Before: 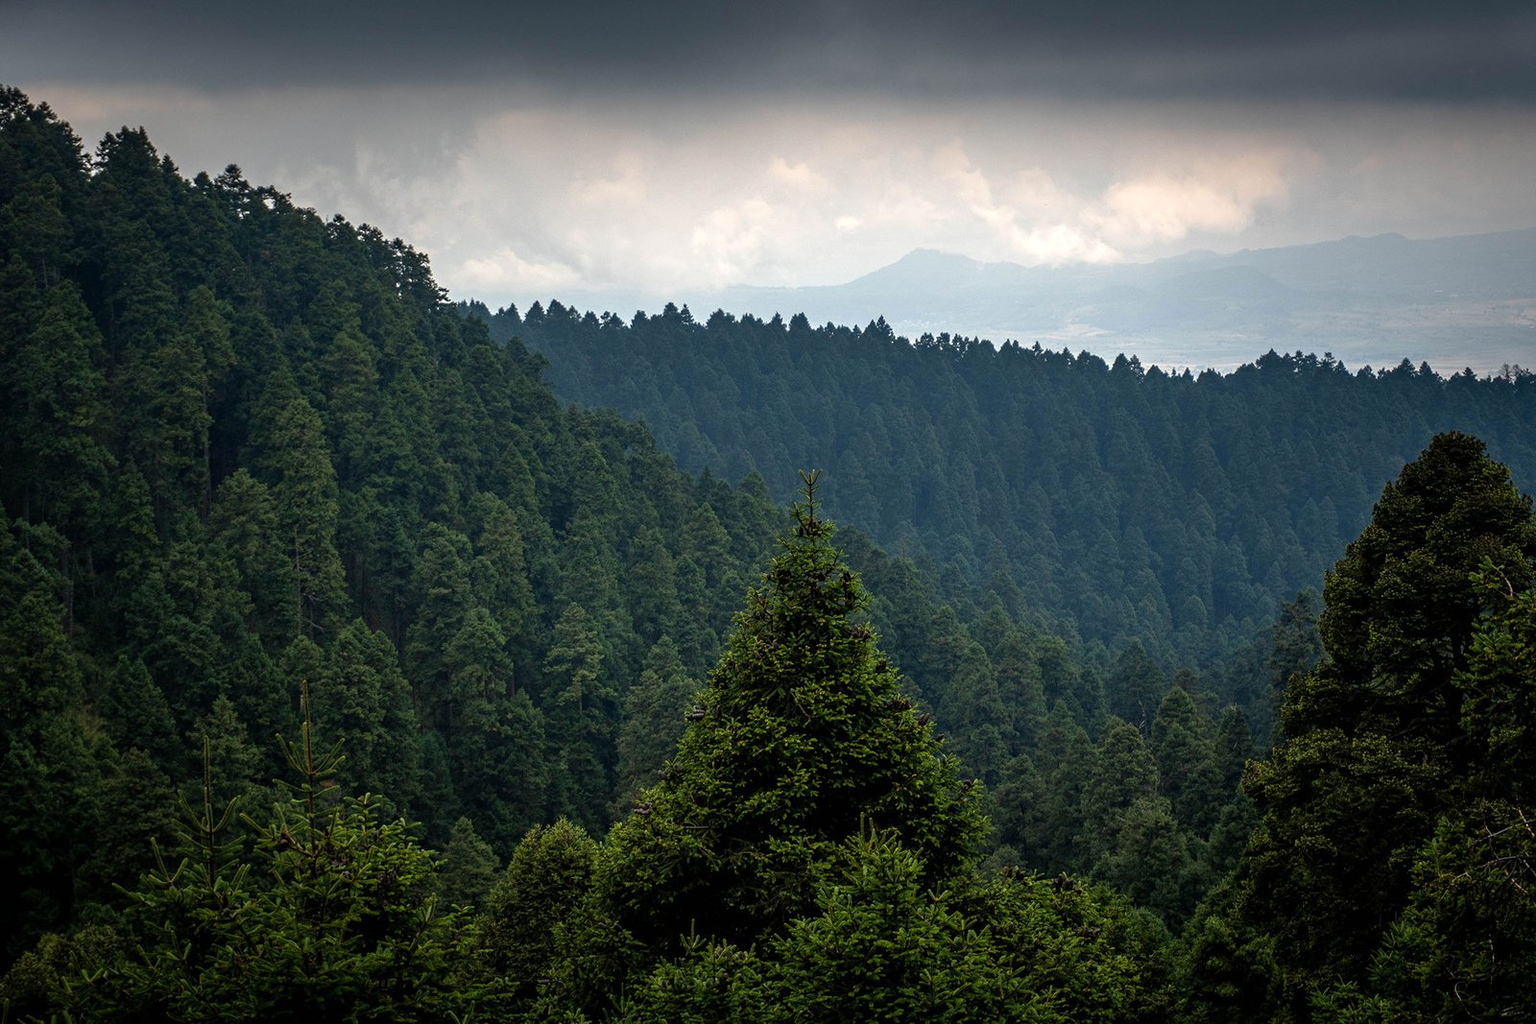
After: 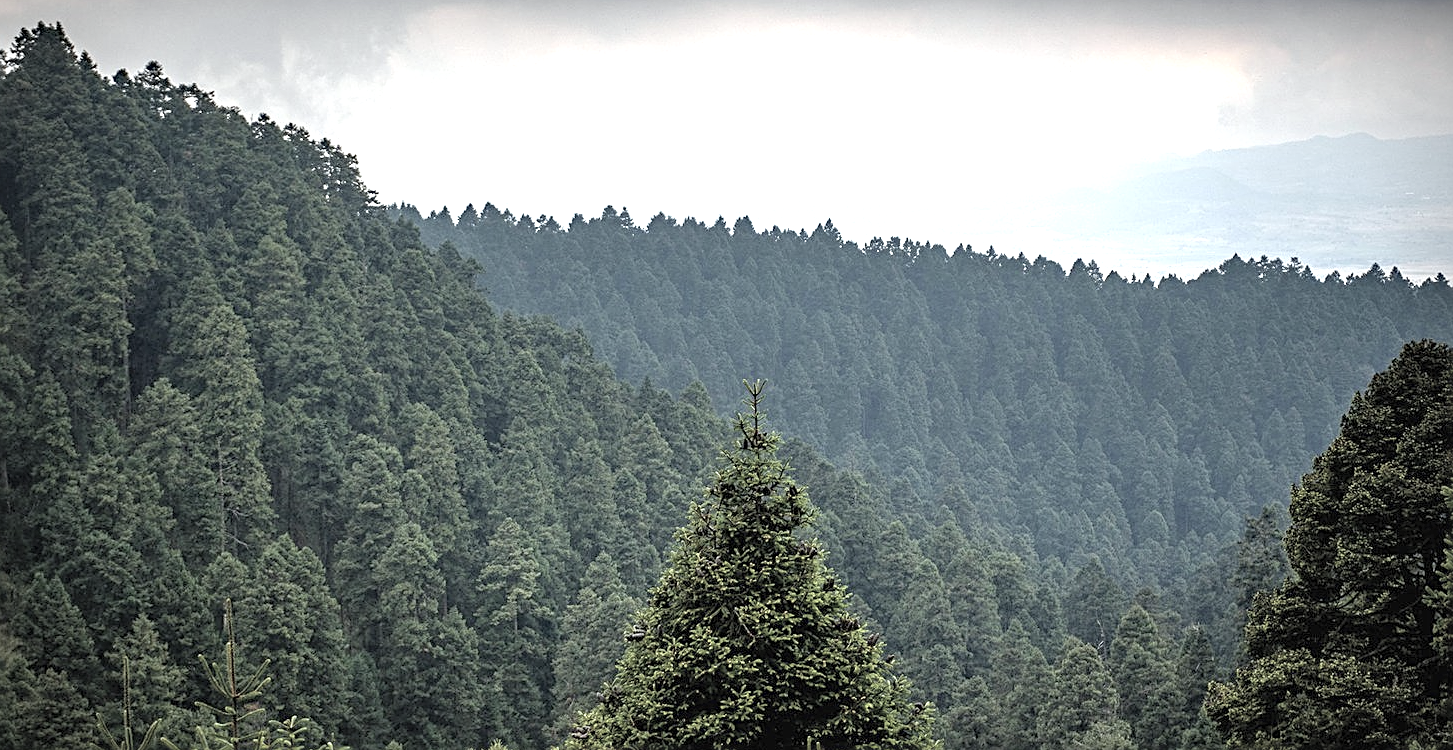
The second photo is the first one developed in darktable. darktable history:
crop: left 5.596%, top 10.314%, right 3.534%, bottom 19.395%
haze removal: compatibility mode true, adaptive false
white balance: red 0.986, blue 1.01
contrast brightness saturation: brightness 0.18, saturation -0.5
sharpen: on, module defaults
vignetting: fall-off start 91.19%
exposure: black level correction 0, exposure 1.1 EV, compensate exposure bias true, compensate highlight preservation false
tone equalizer: on, module defaults
